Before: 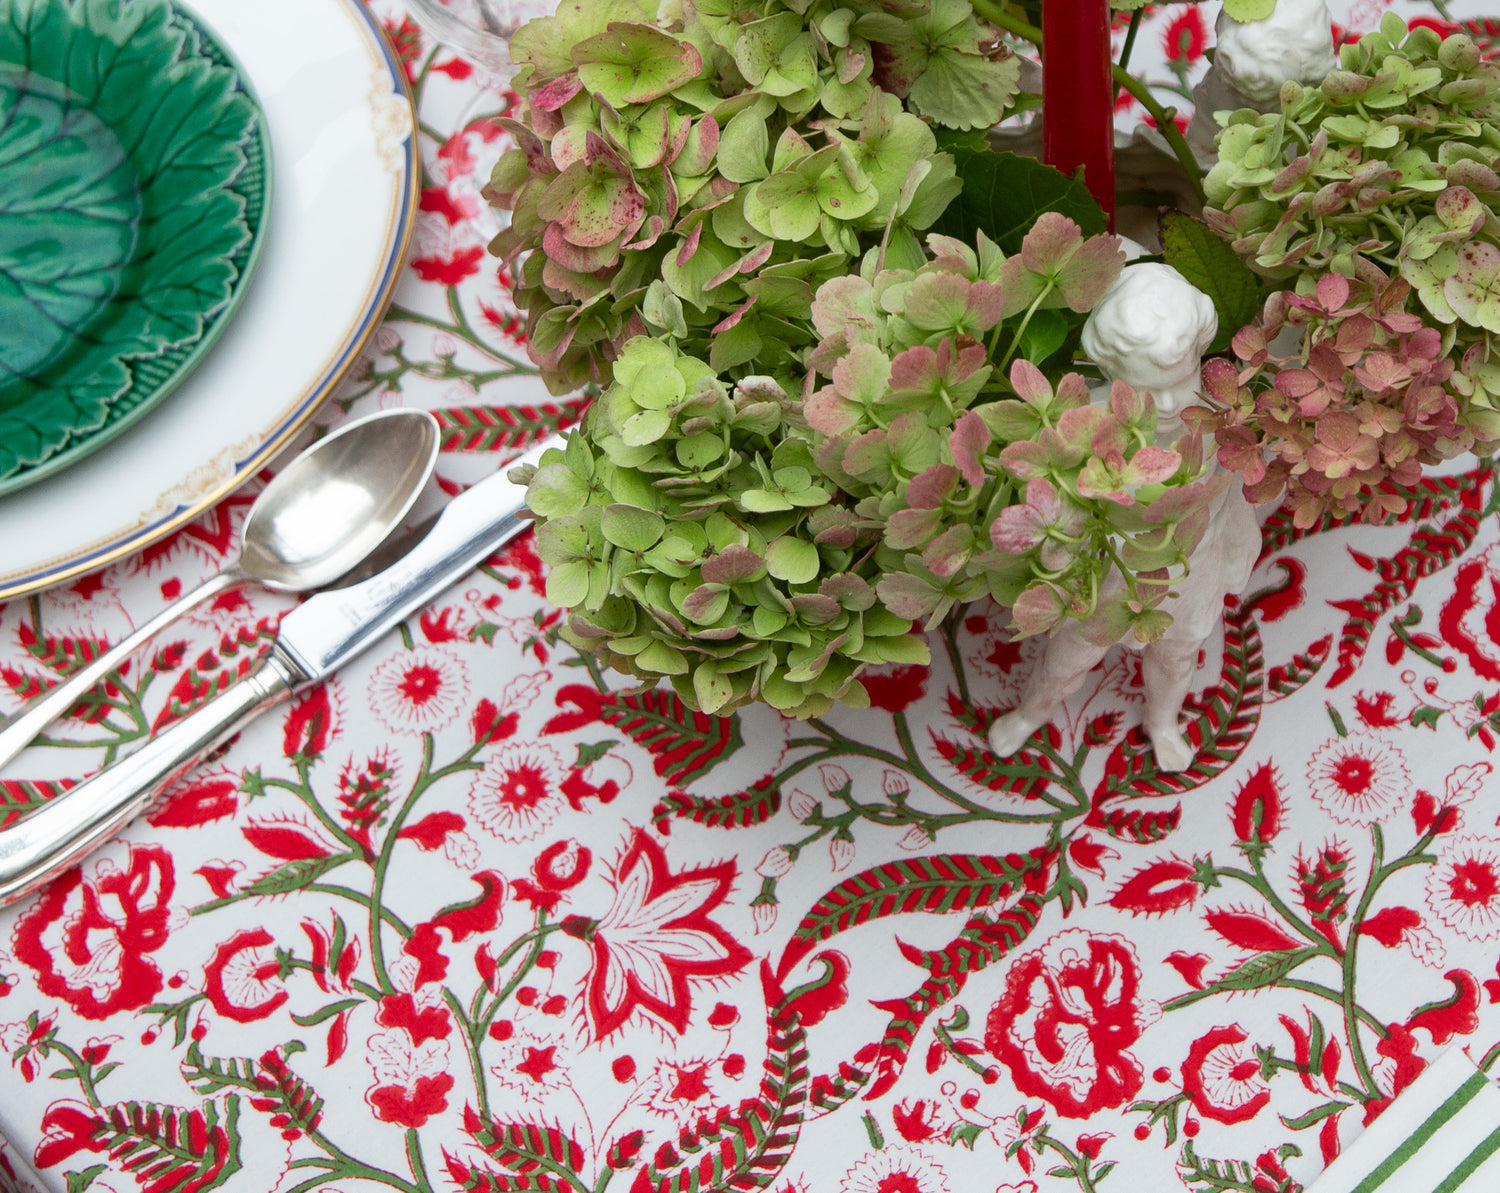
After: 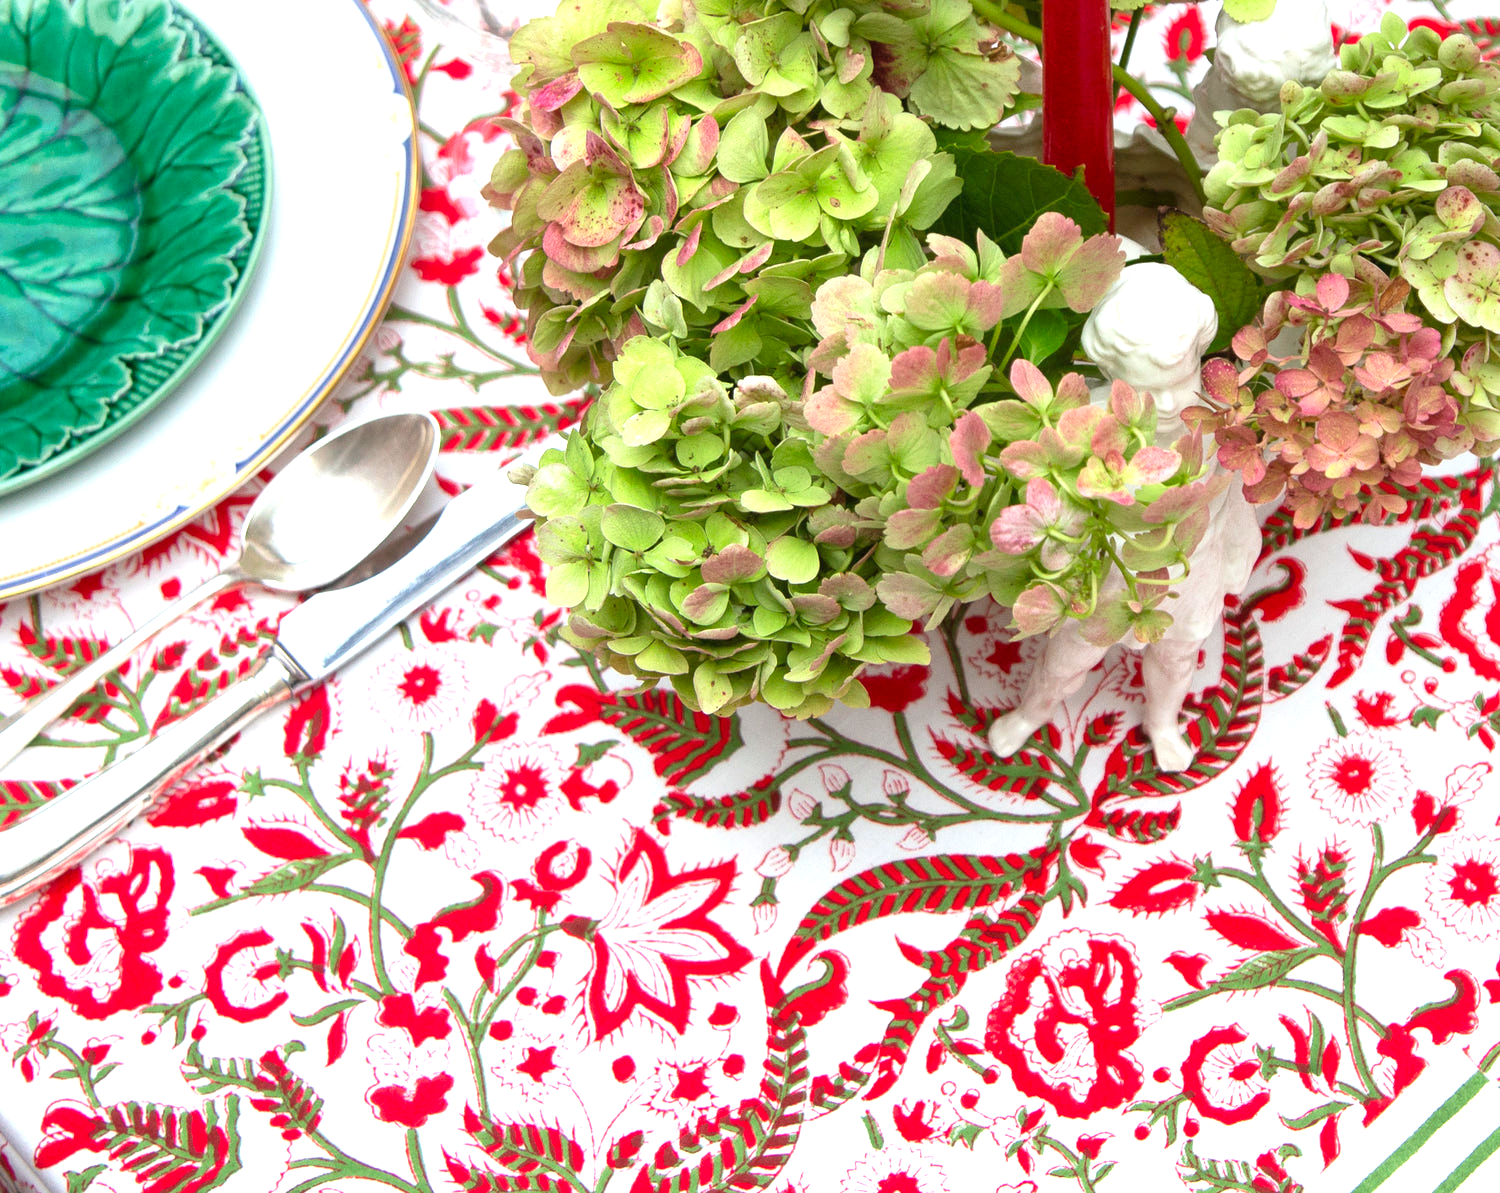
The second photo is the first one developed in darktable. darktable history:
local contrast: mode bilateral grid, contrast 20, coarseness 50, detail 120%, midtone range 0.2
exposure: exposure 0.943 EV, compensate highlight preservation false
contrast brightness saturation: contrast 0.03, brightness 0.06, saturation 0.13
